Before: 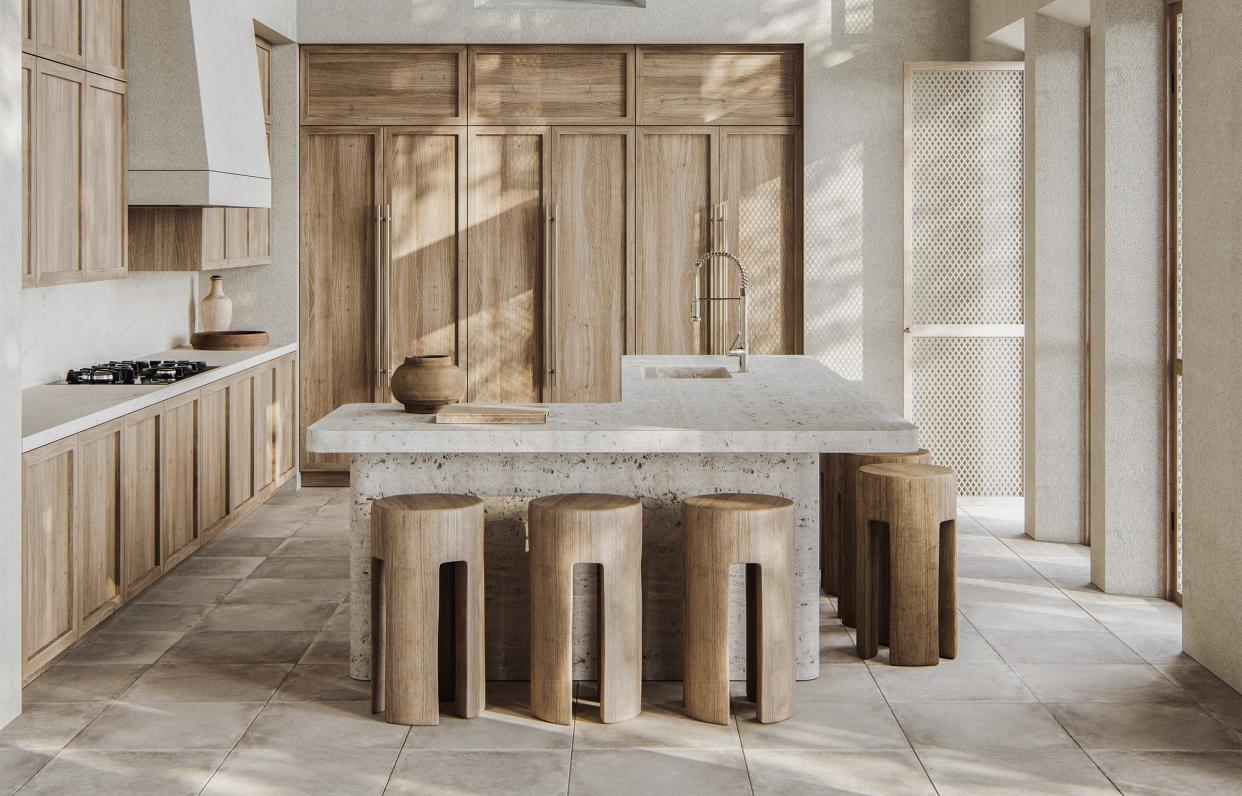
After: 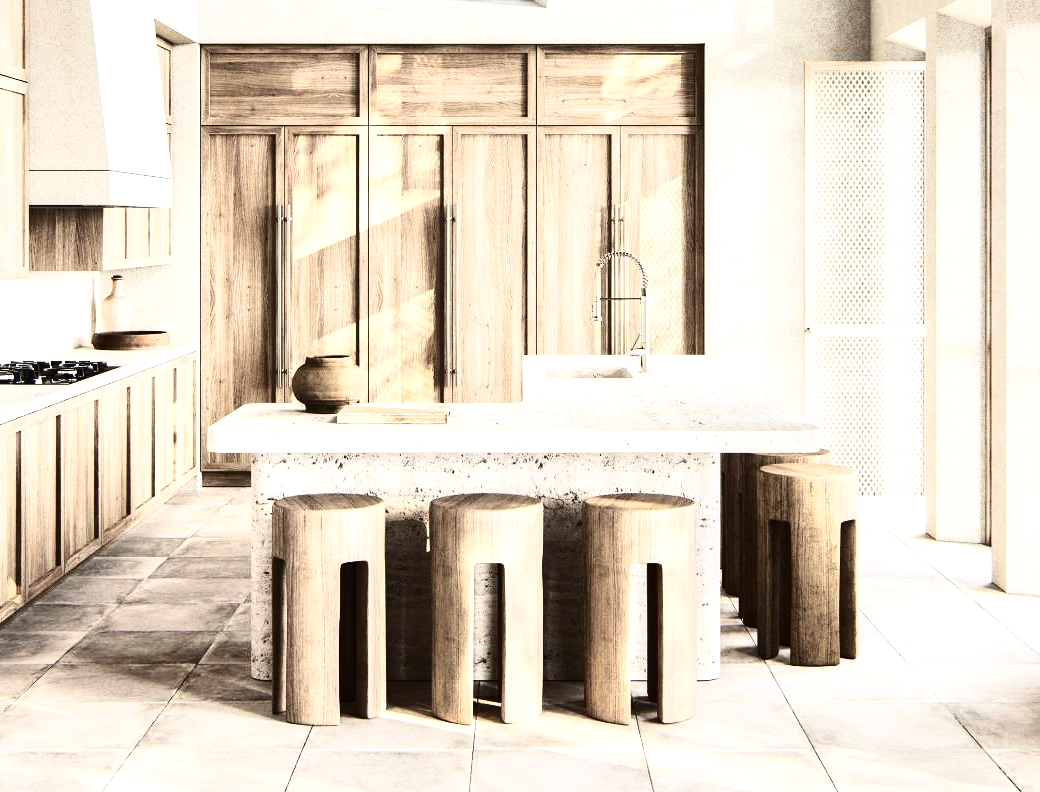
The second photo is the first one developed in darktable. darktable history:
crop: left 8.026%, right 7.374%
exposure: black level correction -0.005, exposure 1.002 EV, compensate highlight preservation false
local contrast: mode bilateral grid, contrast 20, coarseness 100, detail 150%, midtone range 0.2
contrast brightness saturation: contrast 0.5, saturation -0.1
